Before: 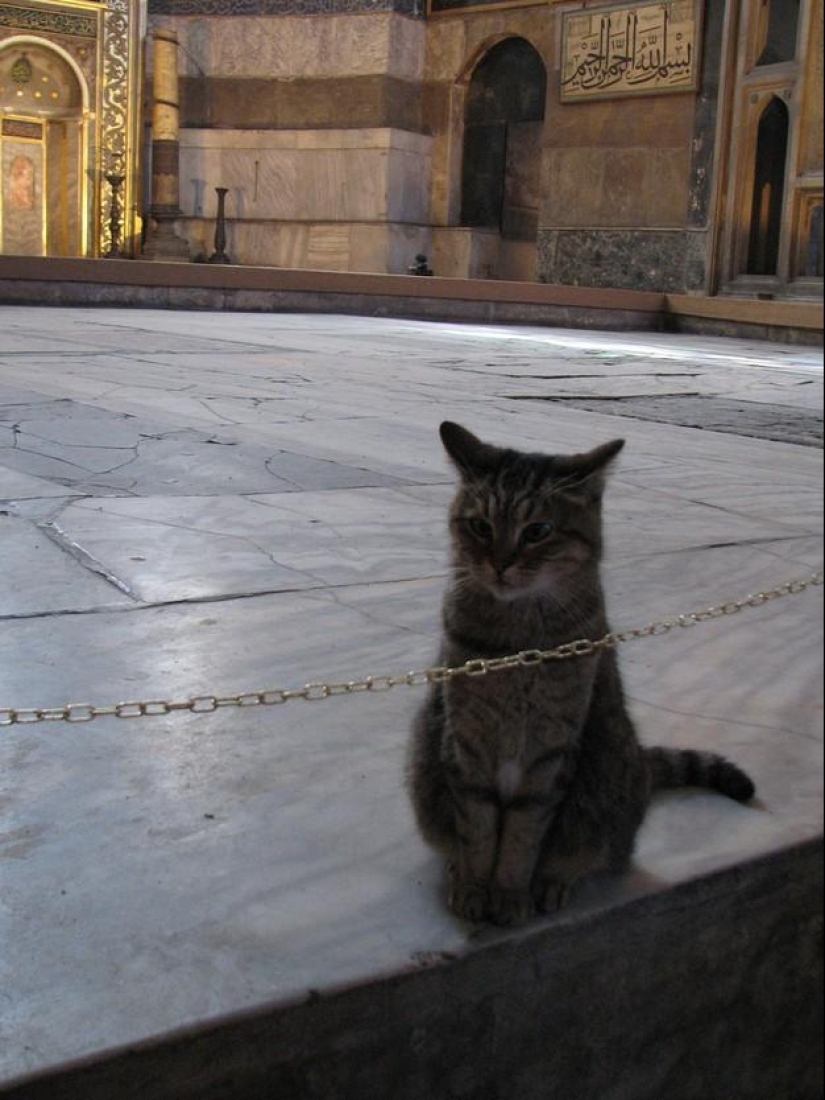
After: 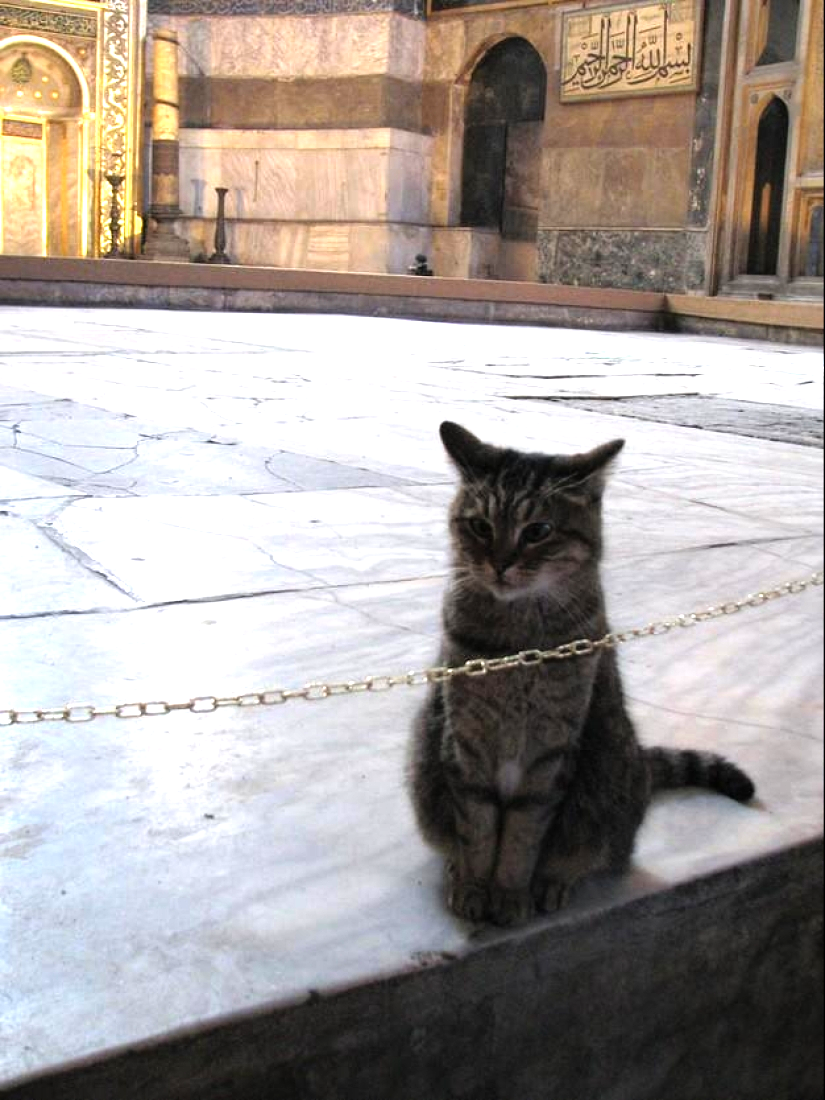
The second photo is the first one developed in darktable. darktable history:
tone equalizer: -8 EV -0.749 EV, -7 EV -0.725 EV, -6 EV -0.586 EV, -5 EV -0.396 EV, -3 EV 0.387 EV, -2 EV 0.6 EV, -1 EV 0.676 EV, +0 EV 0.726 EV
exposure: black level correction 0, exposure 0.867 EV, compensate highlight preservation false
